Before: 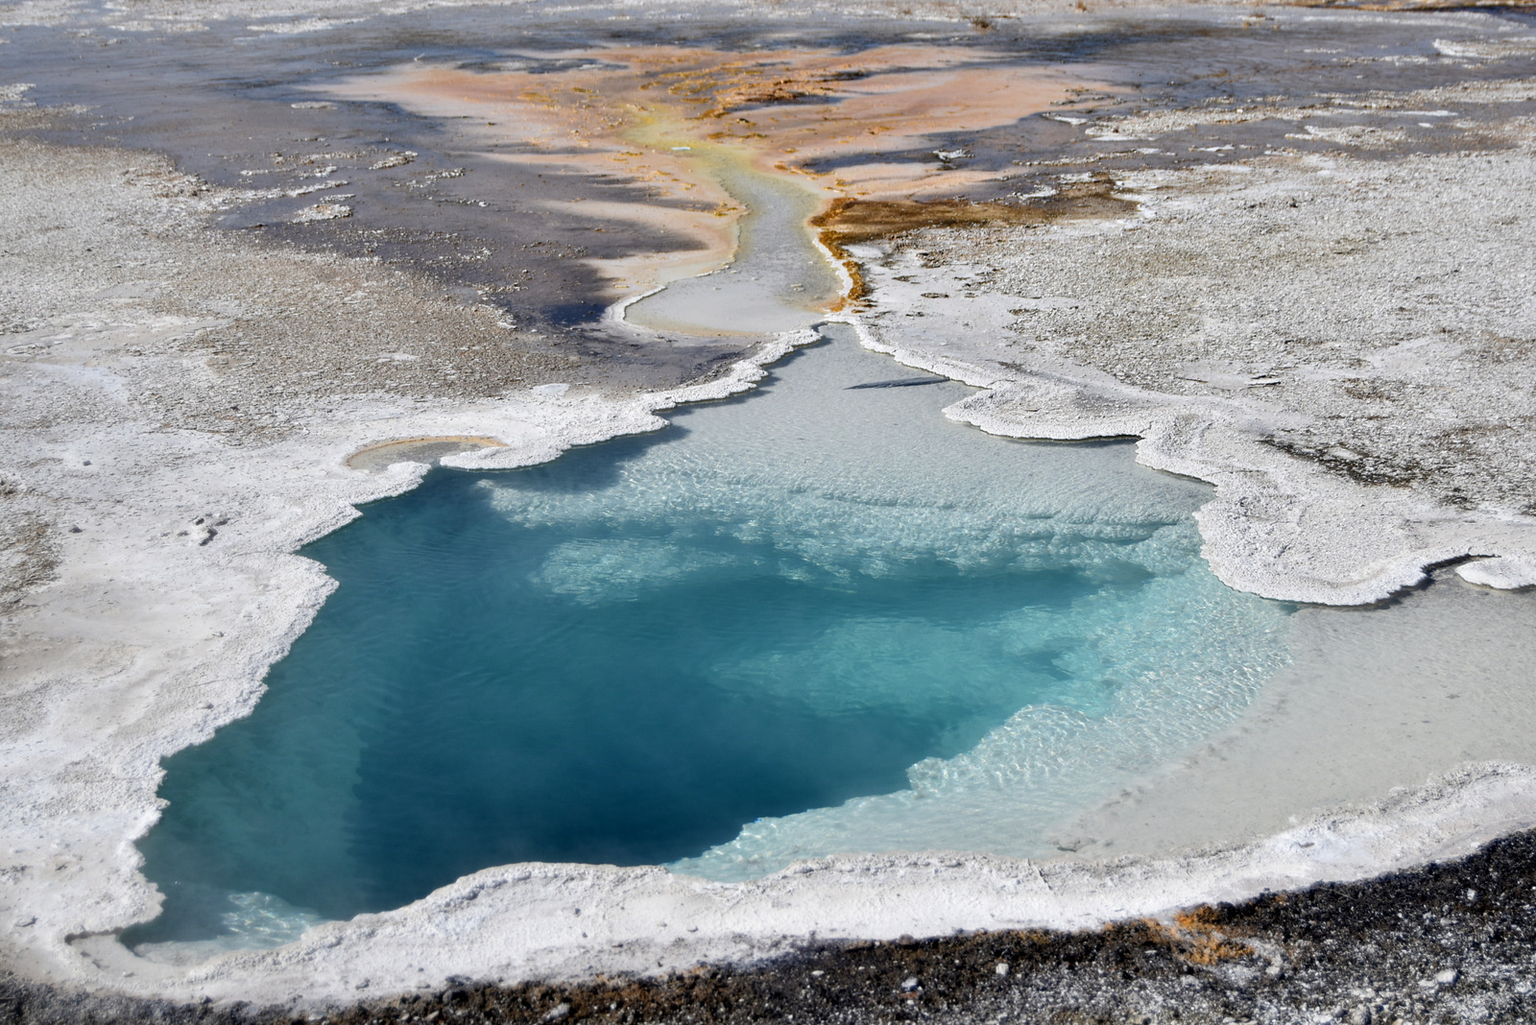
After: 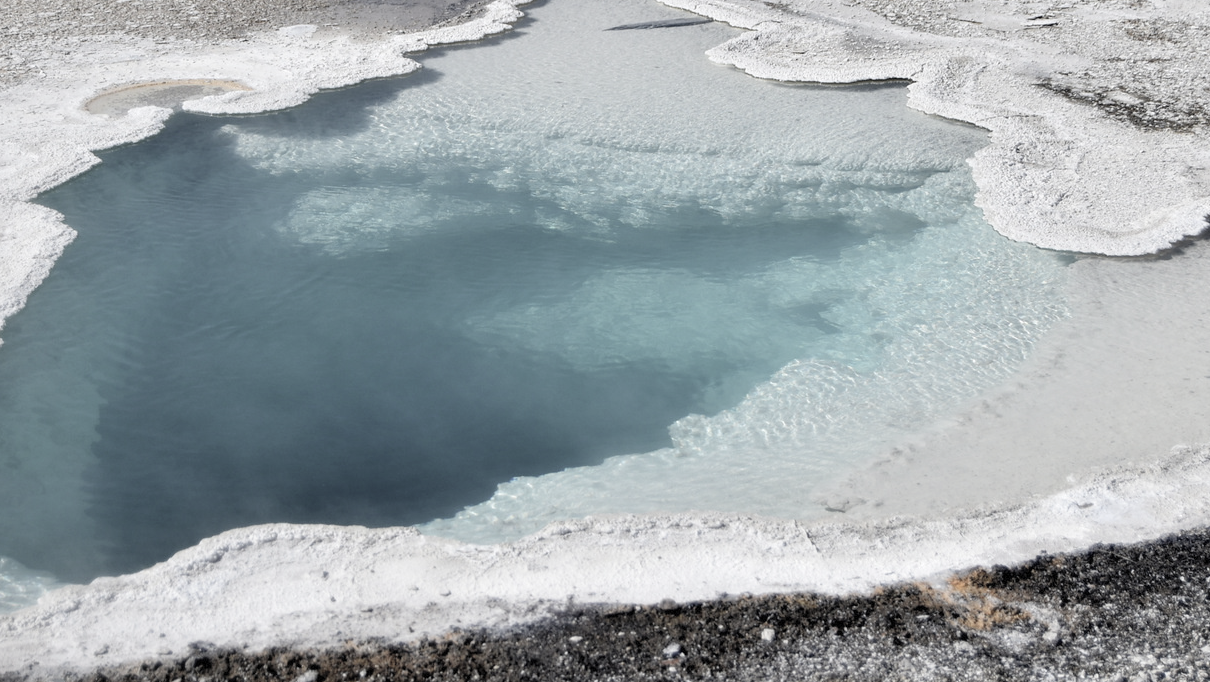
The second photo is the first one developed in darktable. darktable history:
crop and rotate: left 17.299%, top 35.115%, right 7.015%, bottom 1.024%
contrast brightness saturation: brightness 0.18, saturation -0.5
